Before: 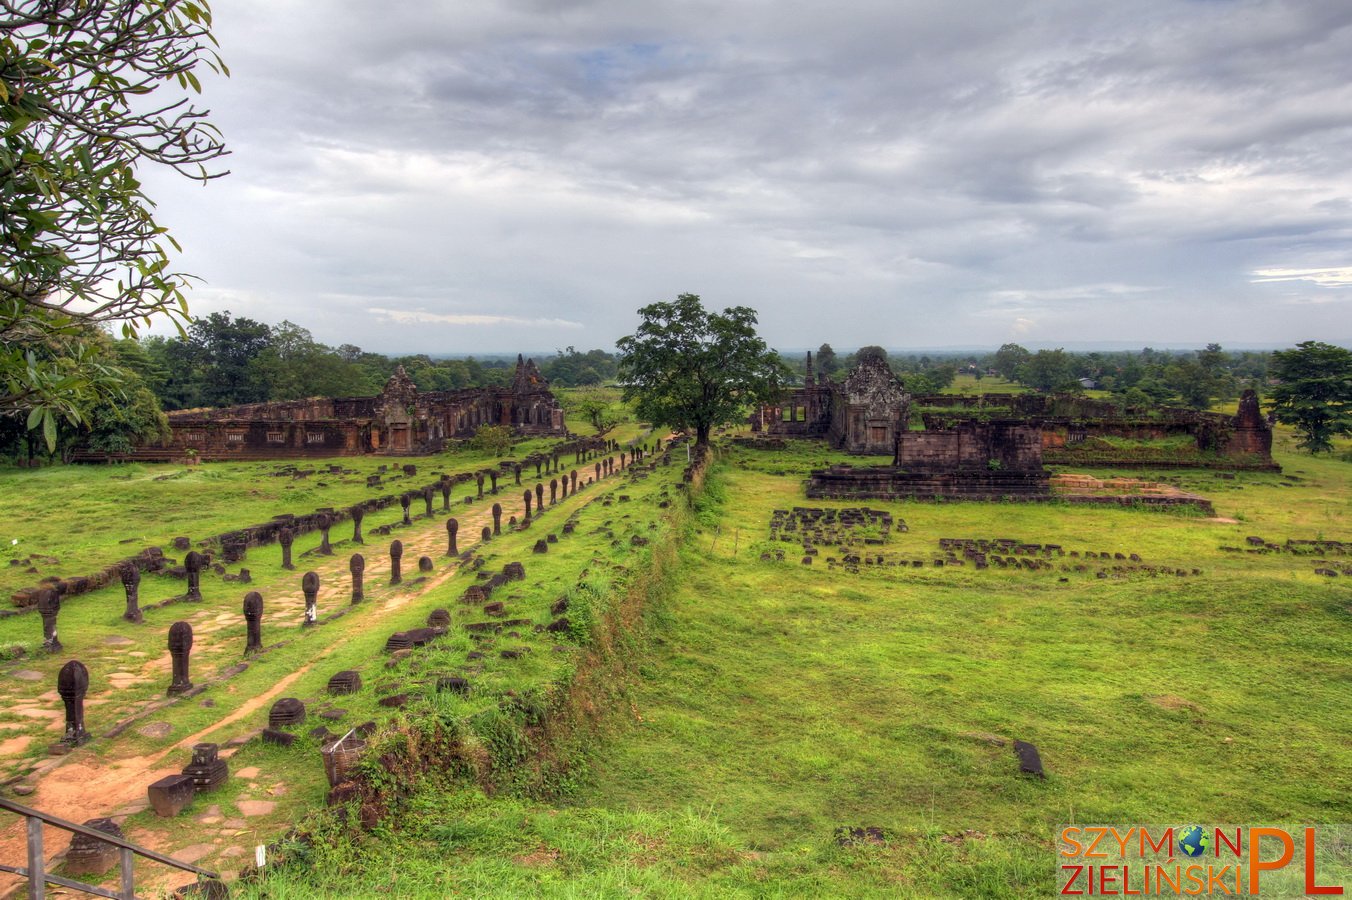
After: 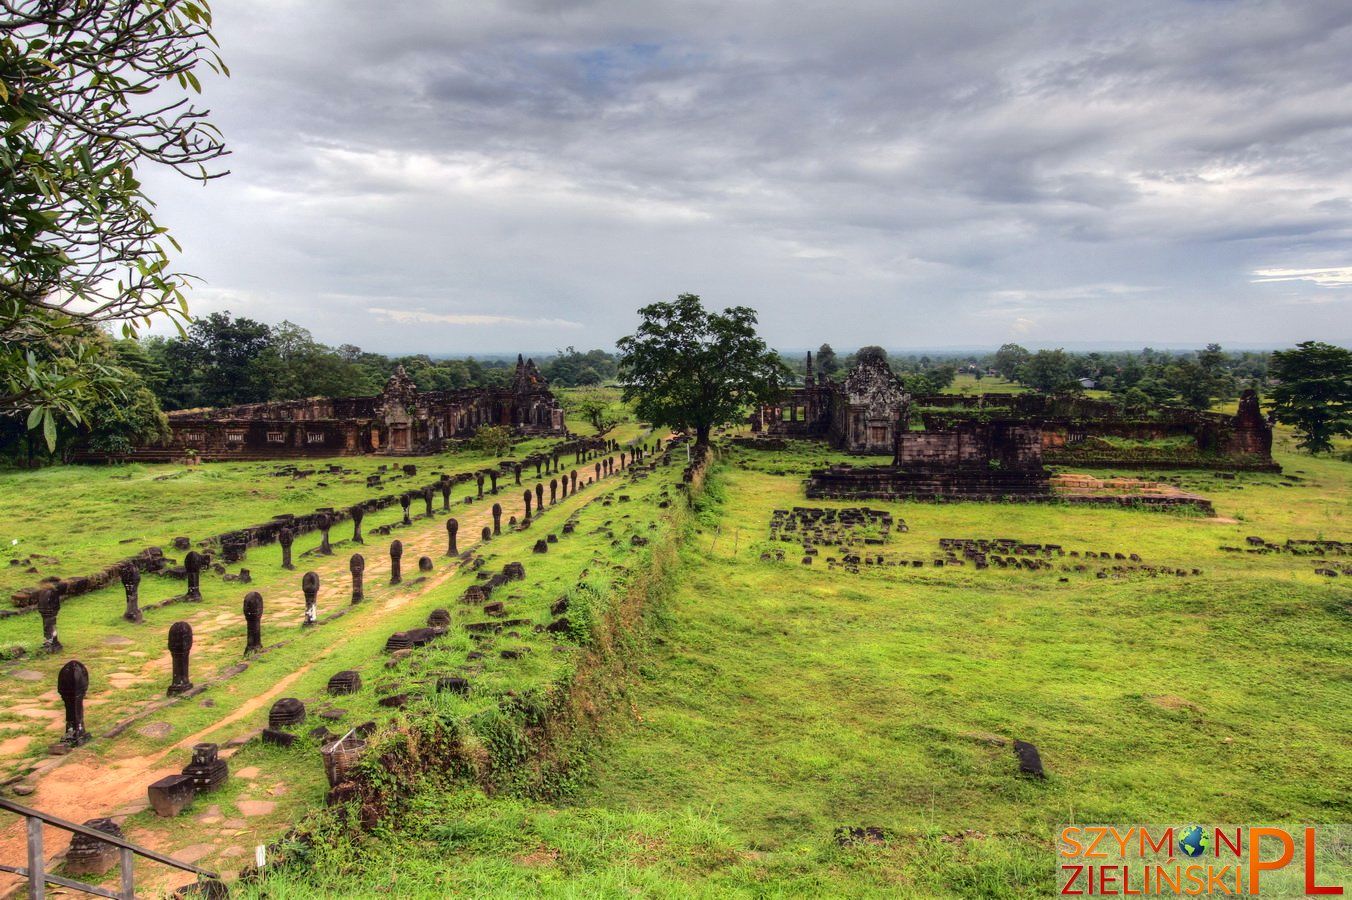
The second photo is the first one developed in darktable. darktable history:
tone curve: curves: ch0 [(0, 0) (0.003, 0.041) (0.011, 0.042) (0.025, 0.041) (0.044, 0.043) (0.069, 0.048) (0.1, 0.059) (0.136, 0.079) (0.177, 0.107) (0.224, 0.152) (0.277, 0.235) (0.335, 0.331) (0.399, 0.427) (0.468, 0.512) (0.543, 0.595) (0.623, 0.668) (0.709, 0.736) (0.801, 0.813) (0.898, 0.891) (1, 1)]
shadows and highlights: soften with gaussian
